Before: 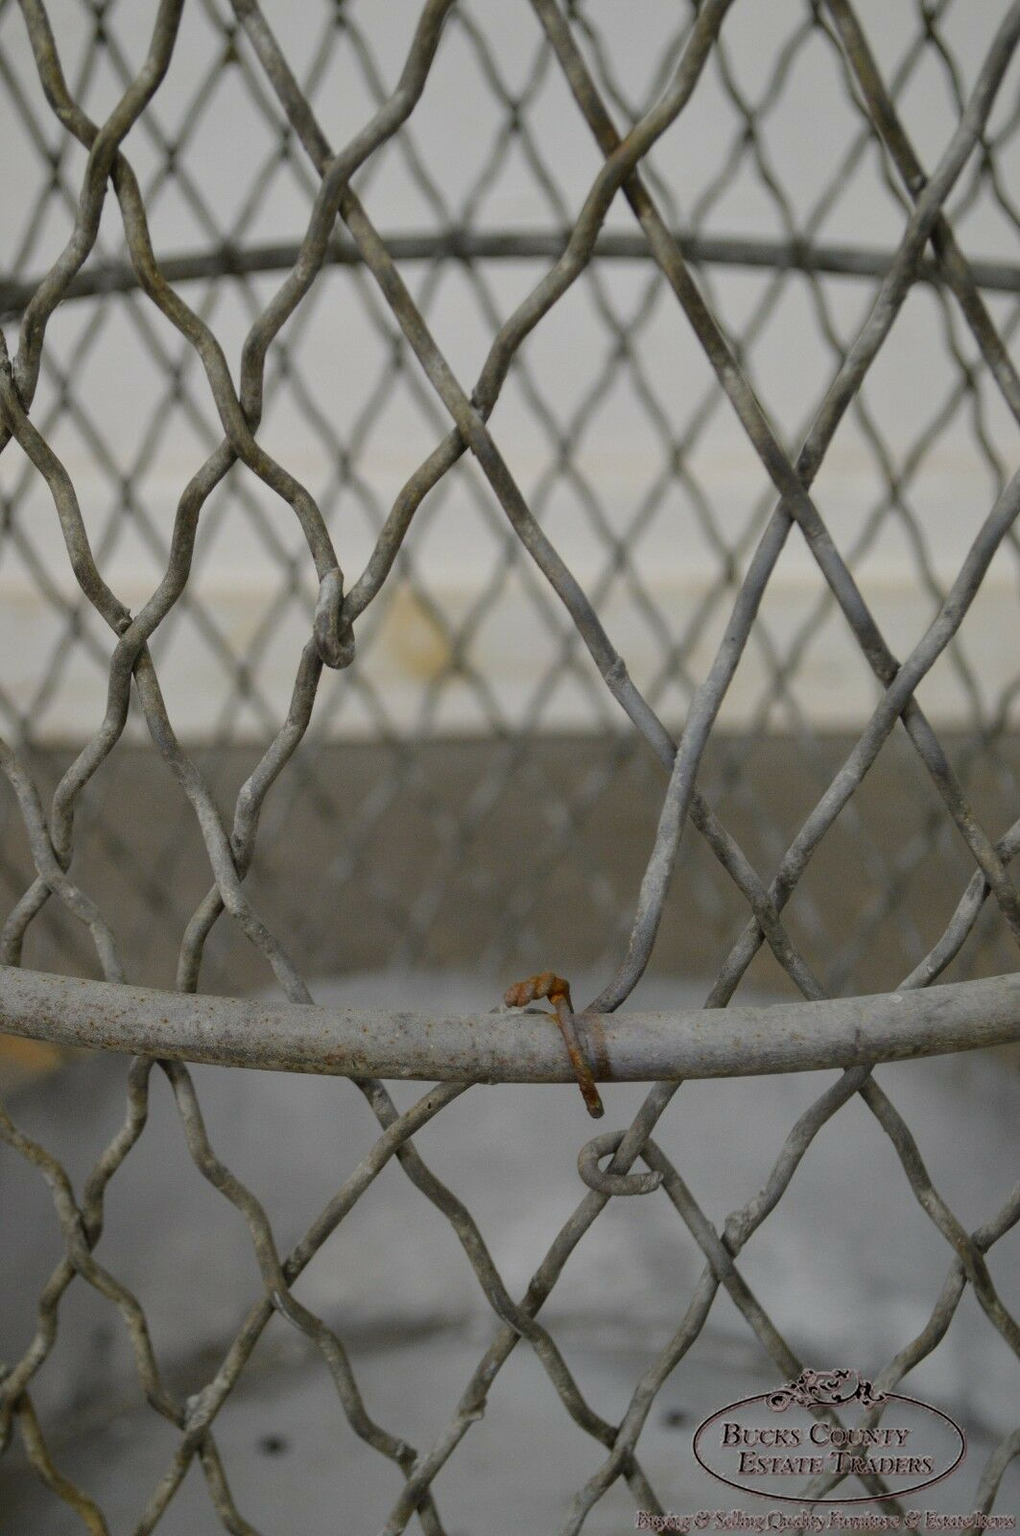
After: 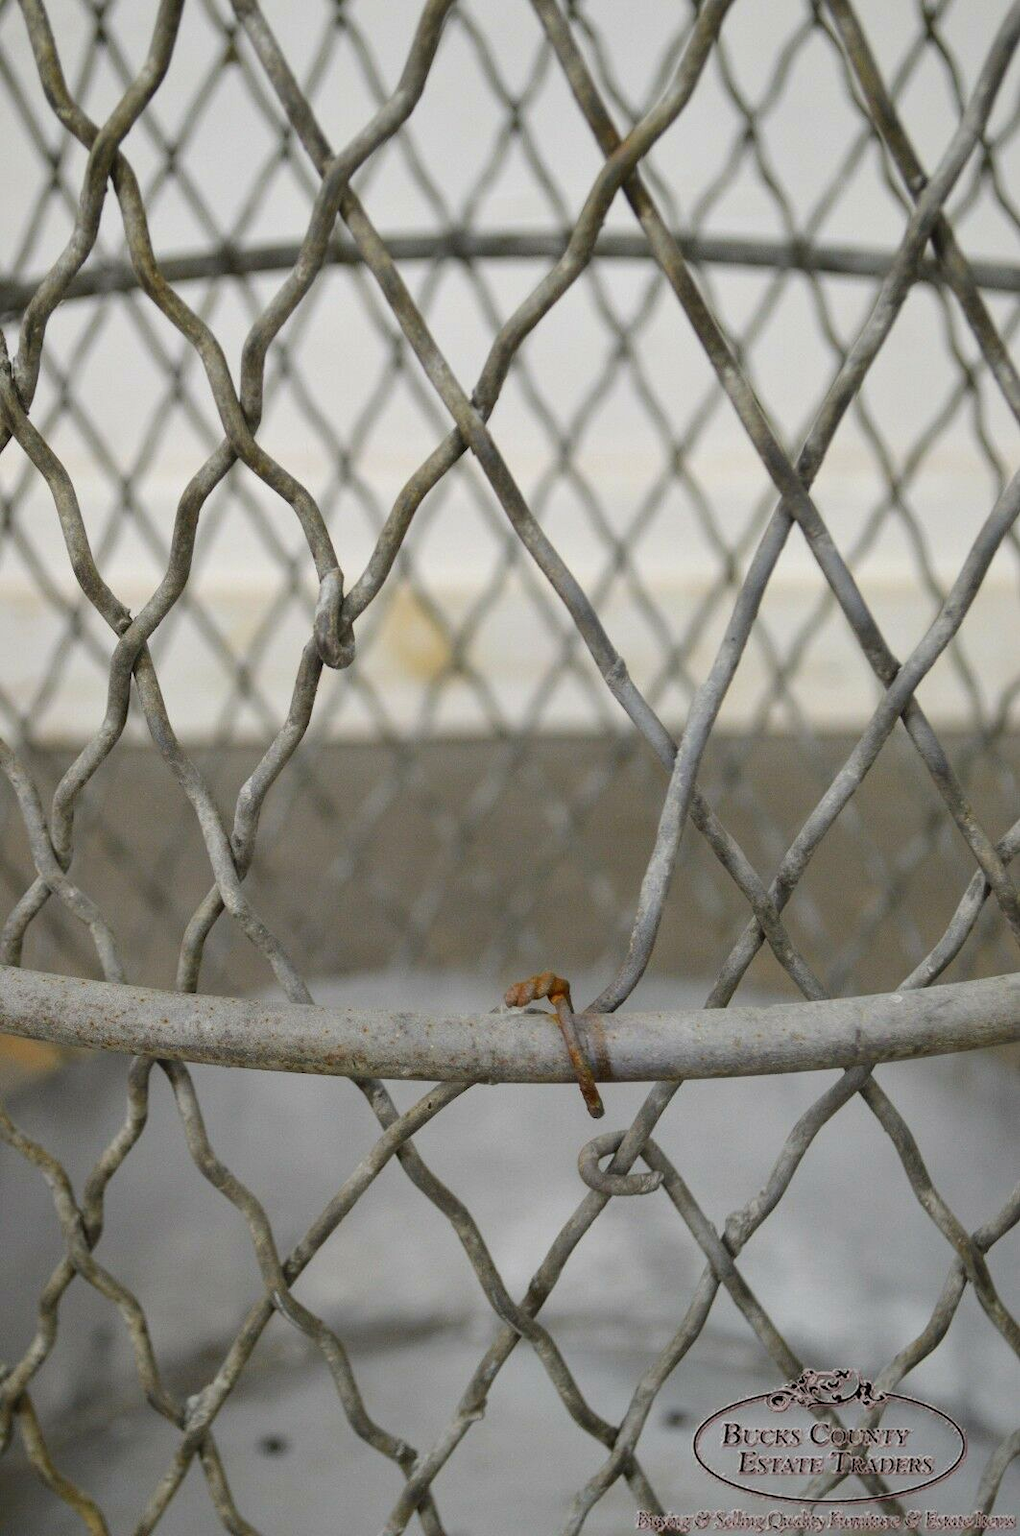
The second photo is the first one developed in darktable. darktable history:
exposure: exposure 0.565 EV, compensate highlight preservation false
